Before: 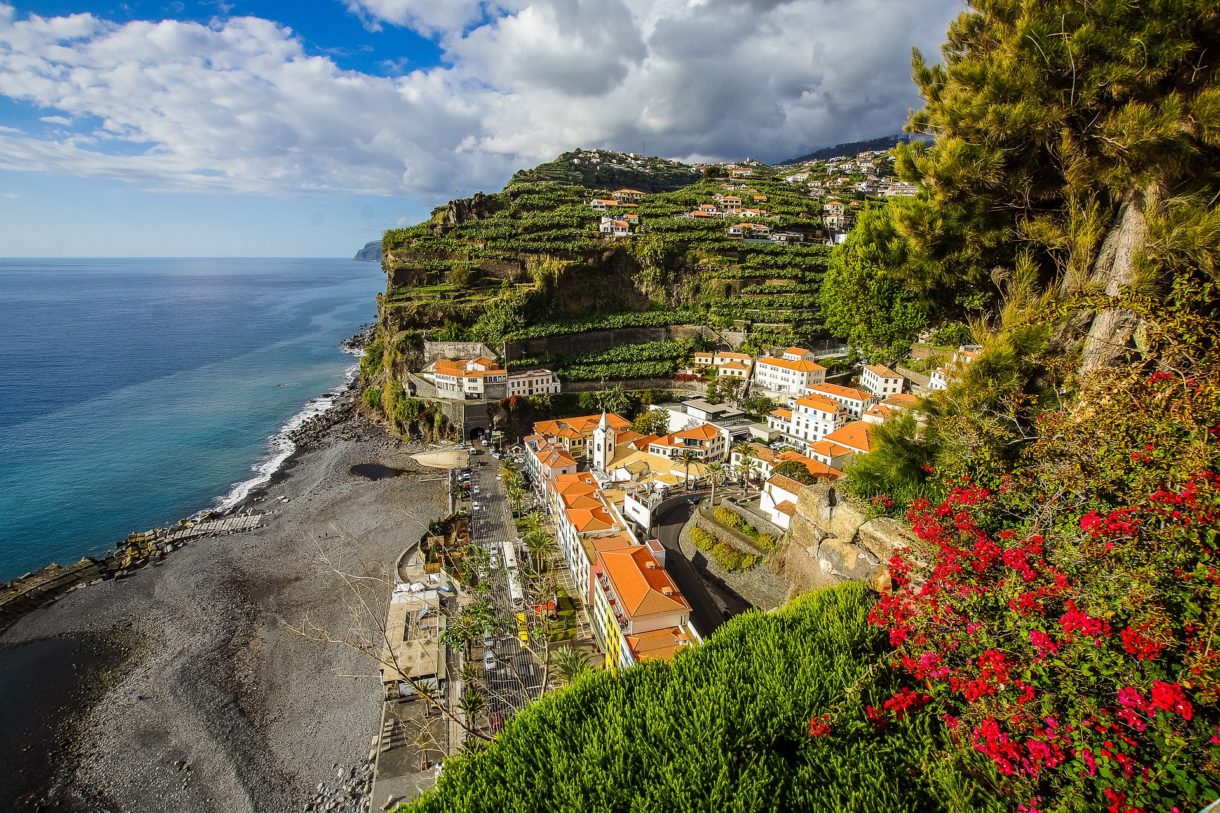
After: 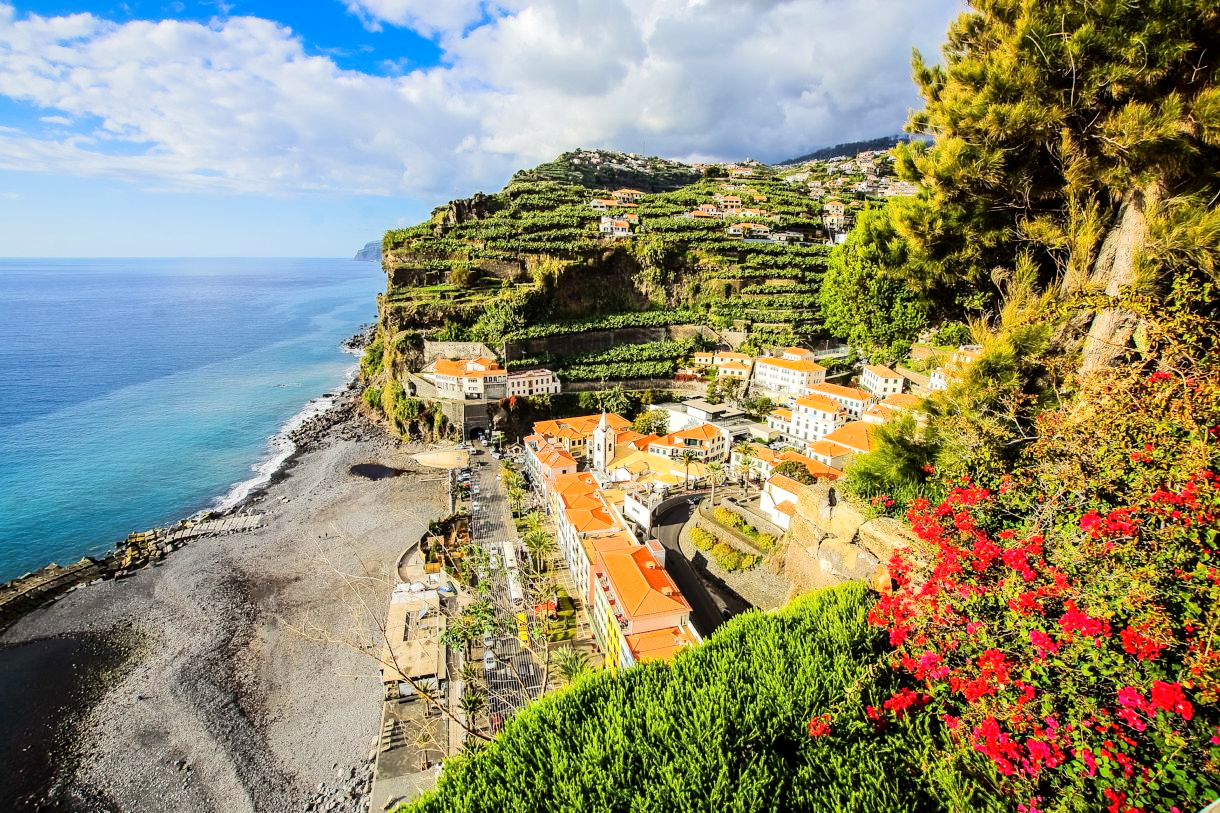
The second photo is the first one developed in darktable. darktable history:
tone equalizer: -7 EV 0.154 EV, -6 EV 0.565 EV, -5 EV 1.18 EV, -4 EV 1.33 EV, -3 EV 1.15 EV, -2 EV 0.6 EV, -1 EV 0.165 EV, edges refinement/feathering 500, mask exposure compensation -1.57 EV, preserve details no
exposure: black level correction 0.002, compensate highlight preservation false
